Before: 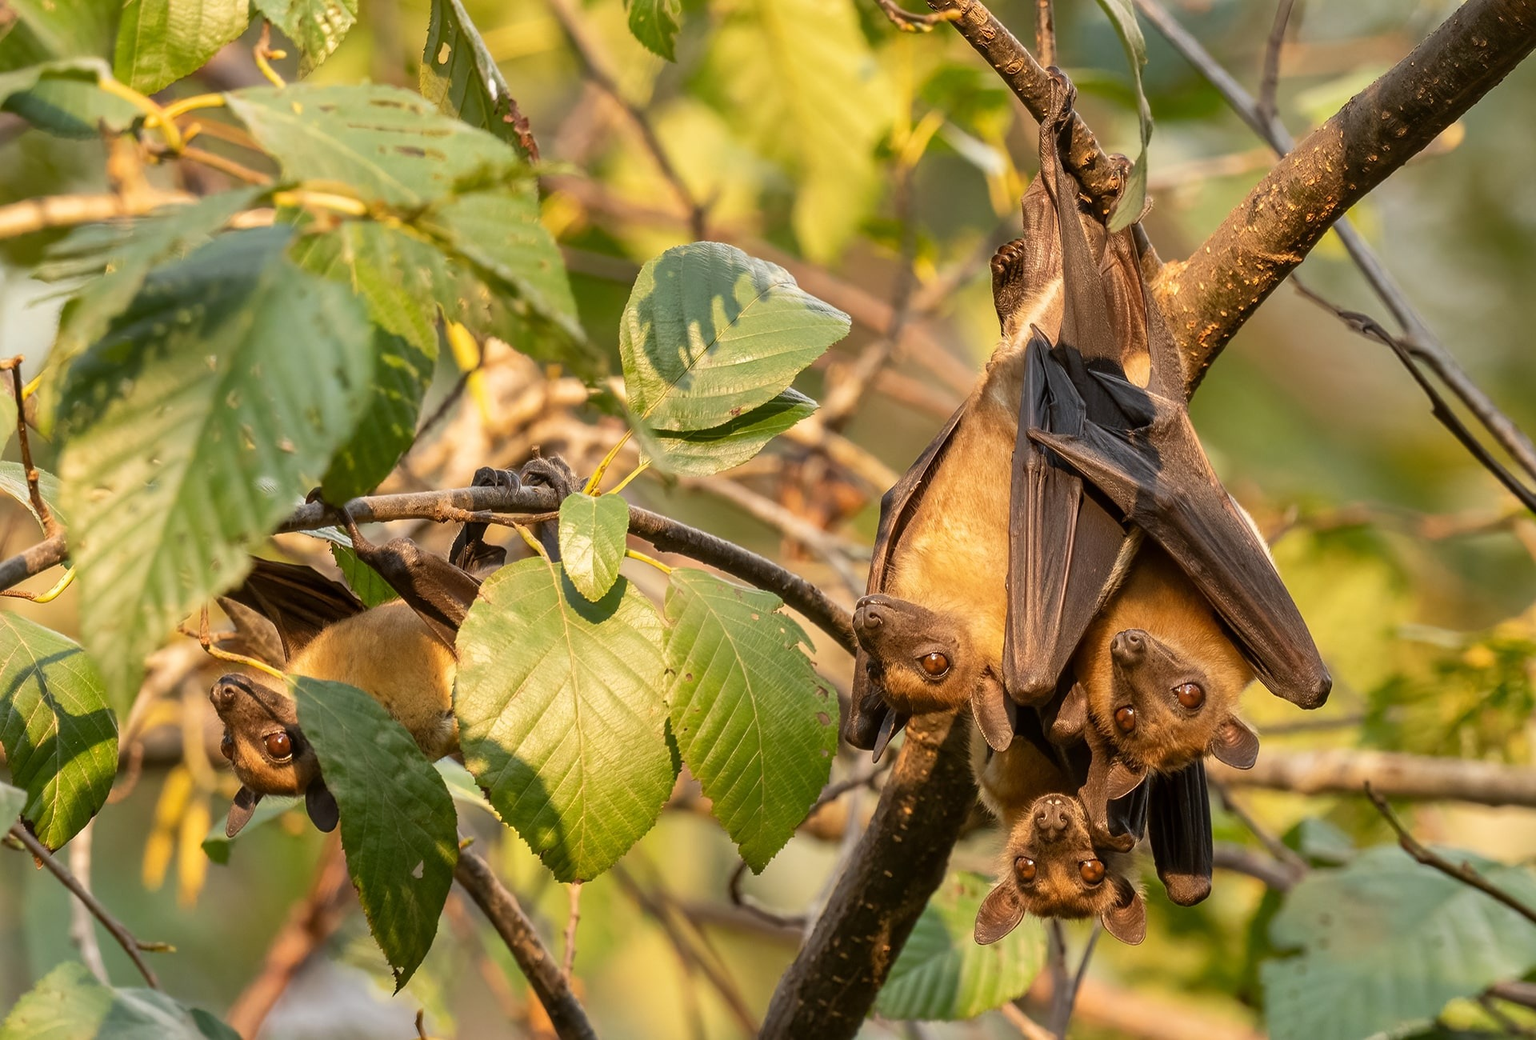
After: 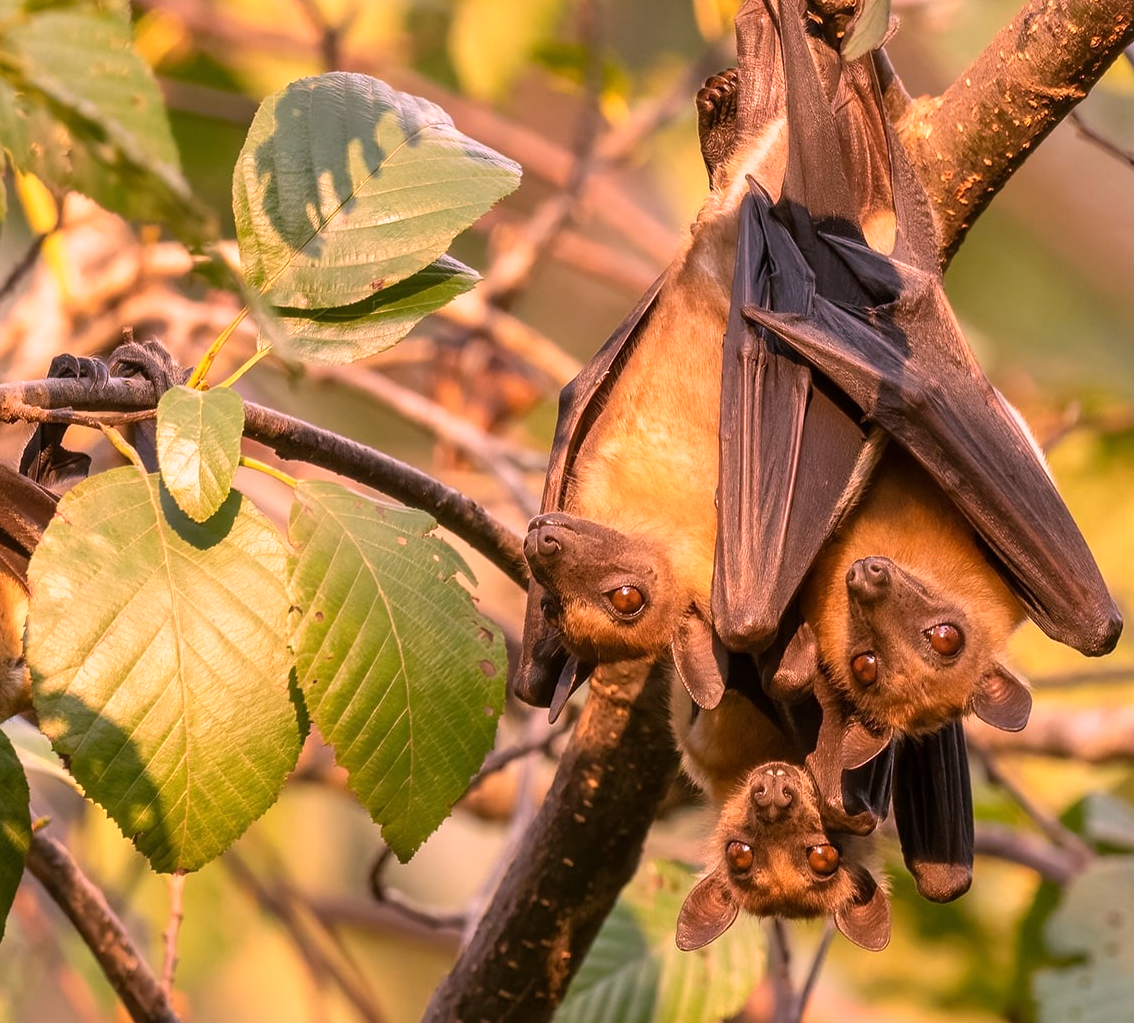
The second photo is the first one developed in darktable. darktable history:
white balance: red 1.188, blue 1.11
crop and rotate: left 28.256%, top 17.734%, right 12.656%, bottom 3.573%
